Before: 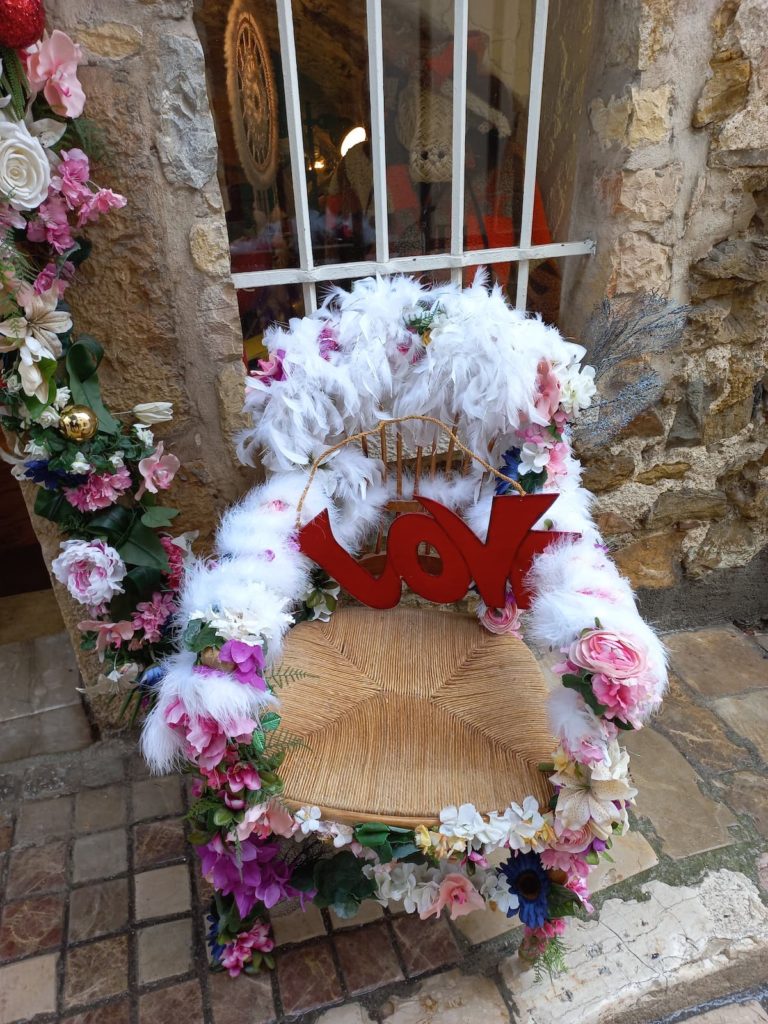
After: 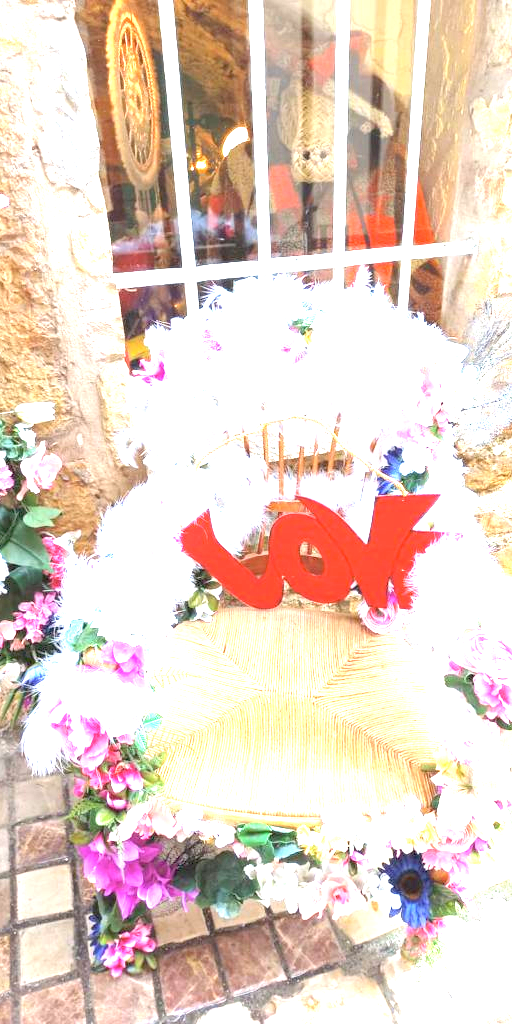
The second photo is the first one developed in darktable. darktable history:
exposure: exposure 3 EV, compensate highlight preservation false
contrast brightness saturation: brightness 0.13
crop and rotate: left 15.446%, right 17.836%
